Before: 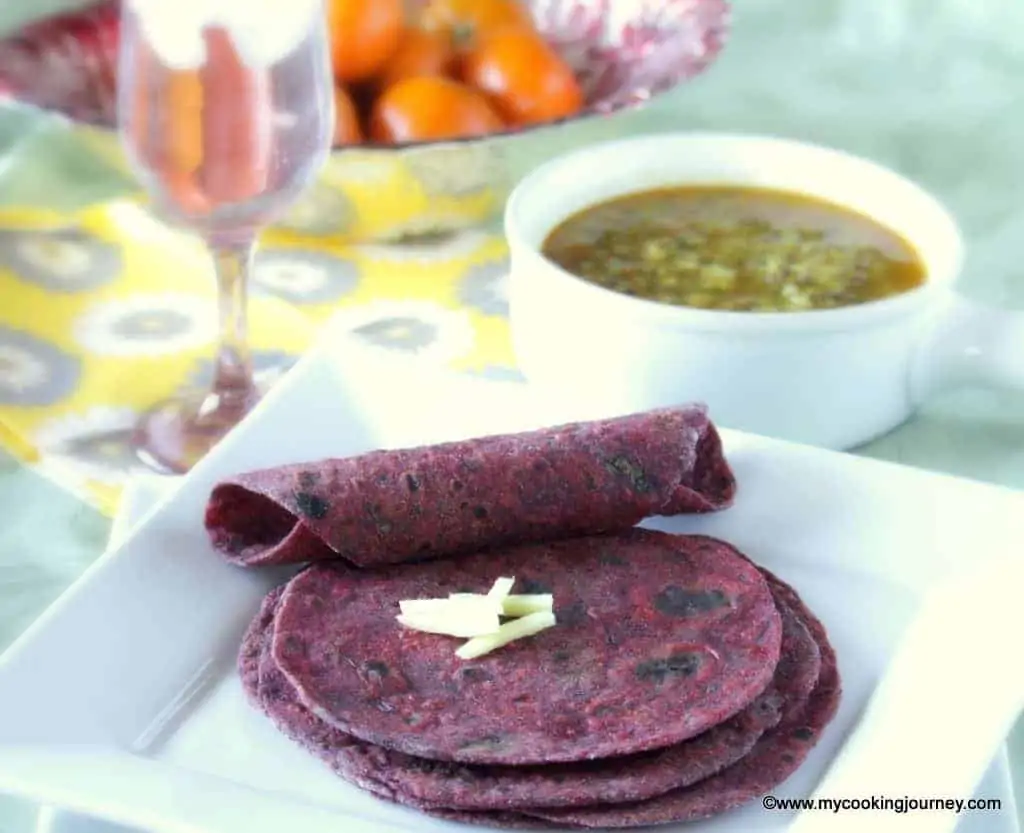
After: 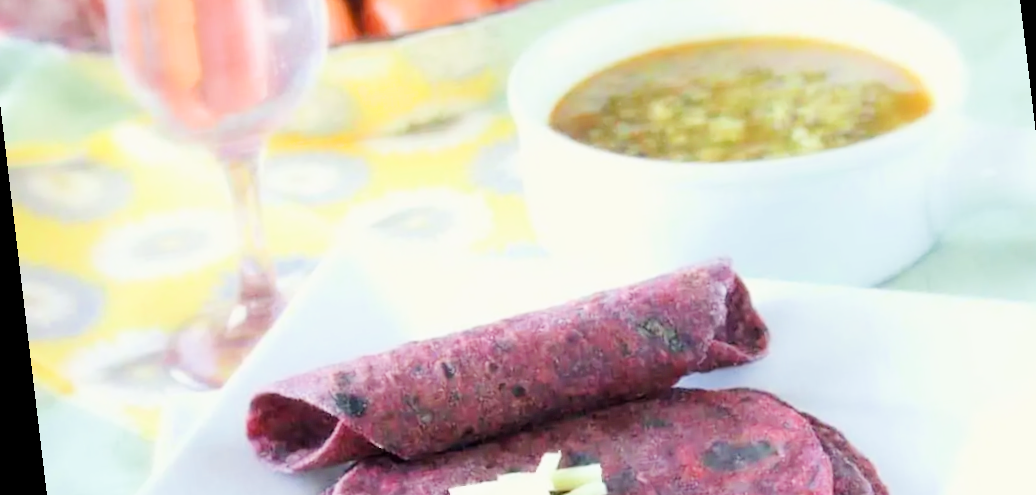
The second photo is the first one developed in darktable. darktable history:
rotate and perspective: rotation -6.83°, automatic cropping off
exposure: black level correction 0, exposure 1.5 EV, compensate exposure bias true, compensate highlight preservation false
filmic rgb: black relative exposure -7.65 EV, white relative exposure 4.56 EV, hardness 3.61
crop: left 1.744%, top 19.225%, right 5.069%, bottom 28.357%
